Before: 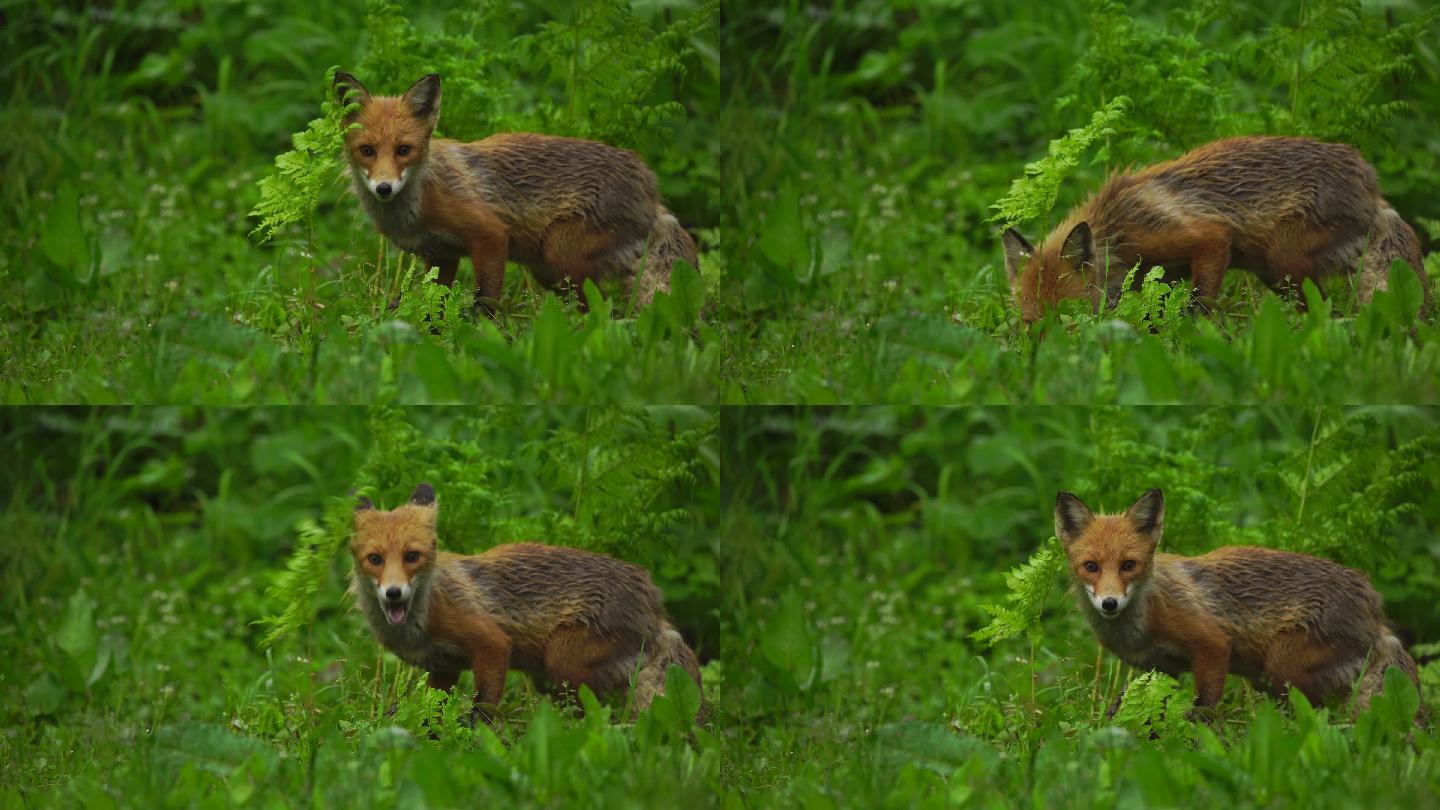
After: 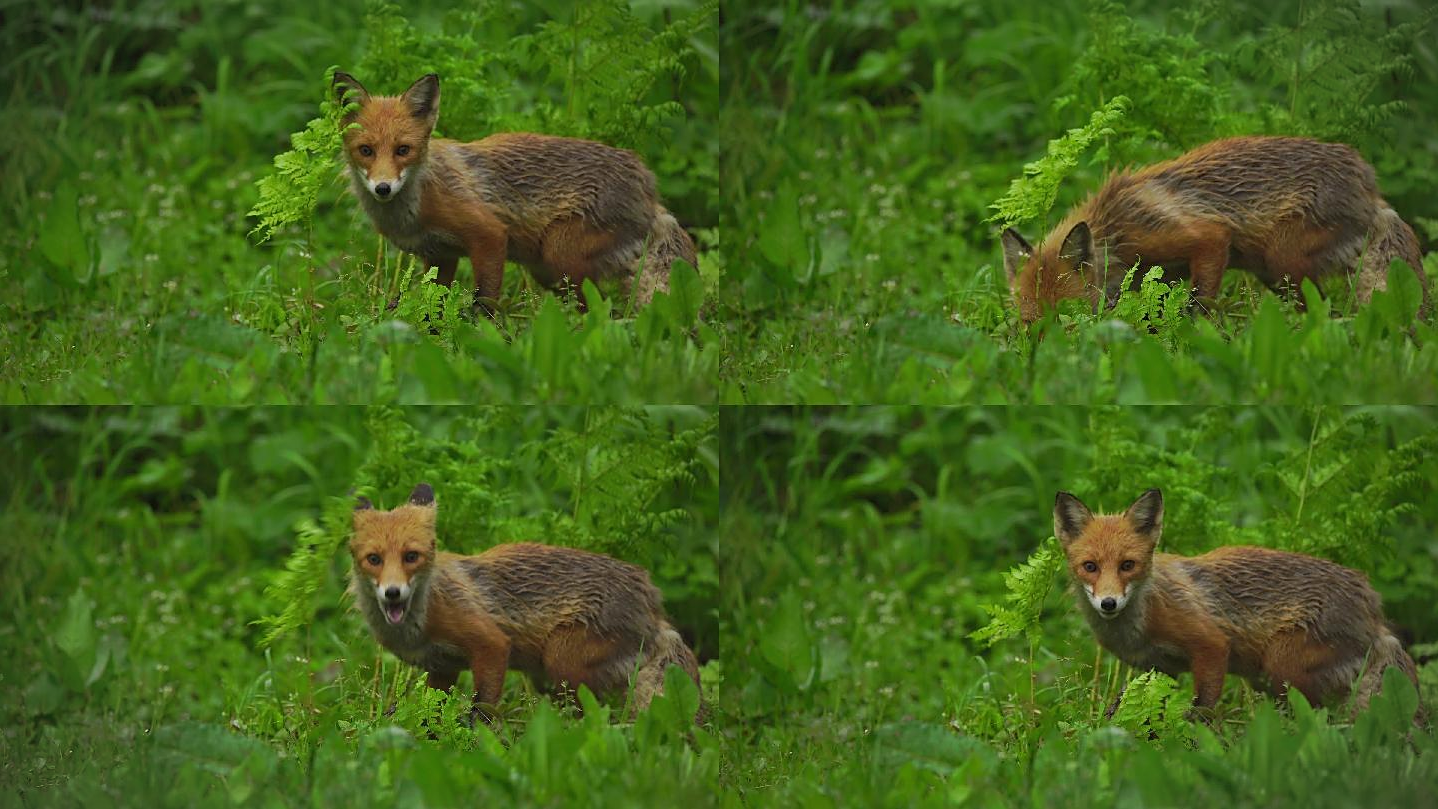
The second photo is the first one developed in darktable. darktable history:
shadows and highlights: on, module defaults
vignetting: fall-off start 99.8%, fall-off radius 65.19%, automatic ratio true
crop and rotate: left 0.124%, bottom 0.007%
sharpen: radius 1.839, amount 0.39, threshold 1.143
